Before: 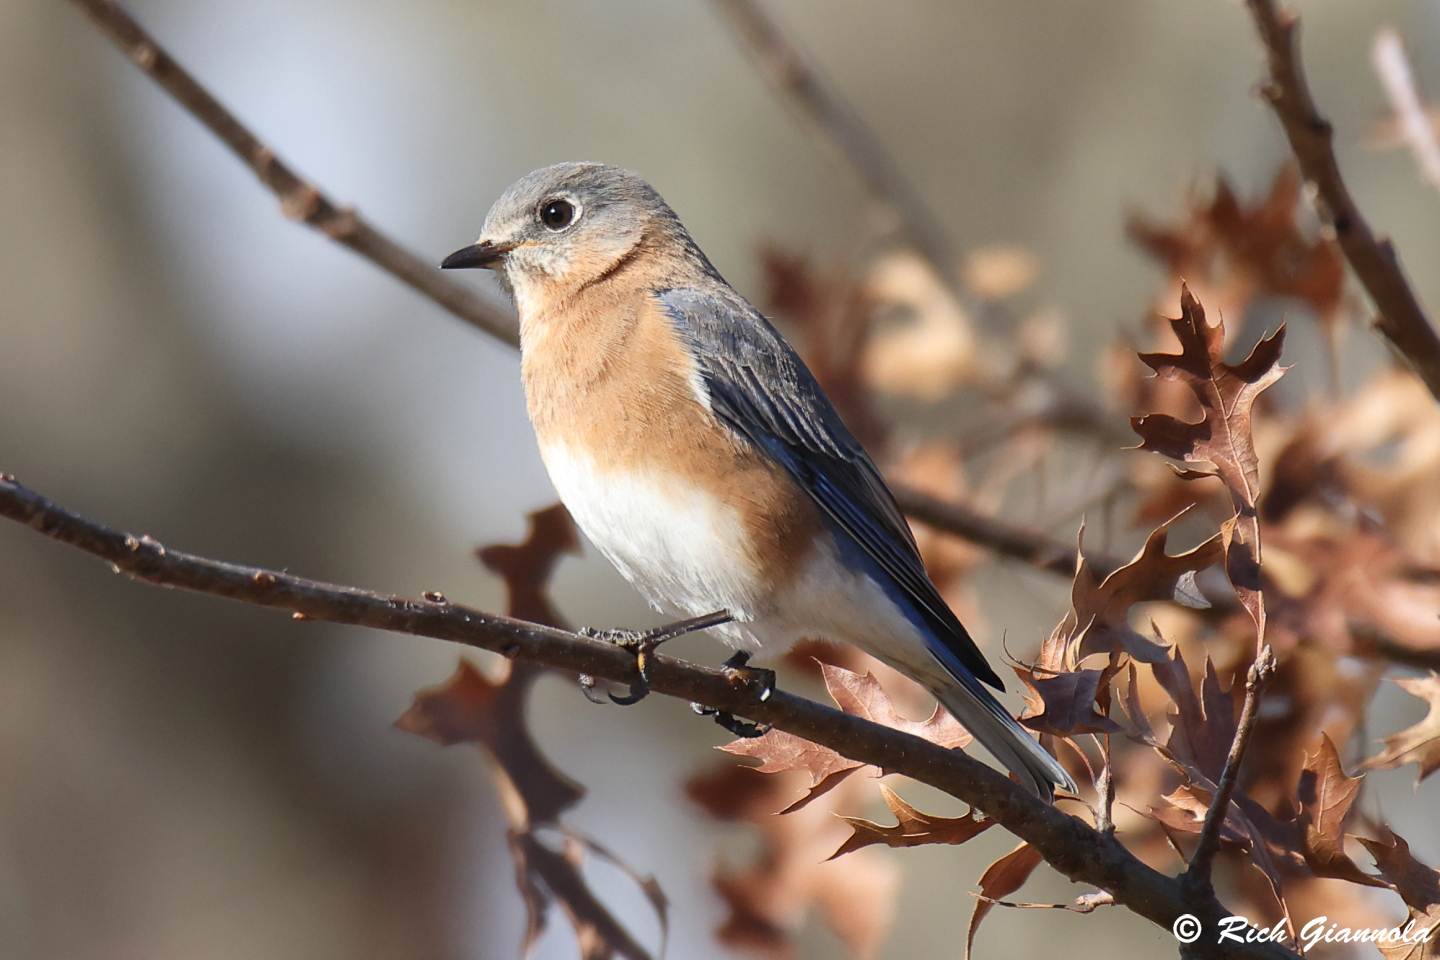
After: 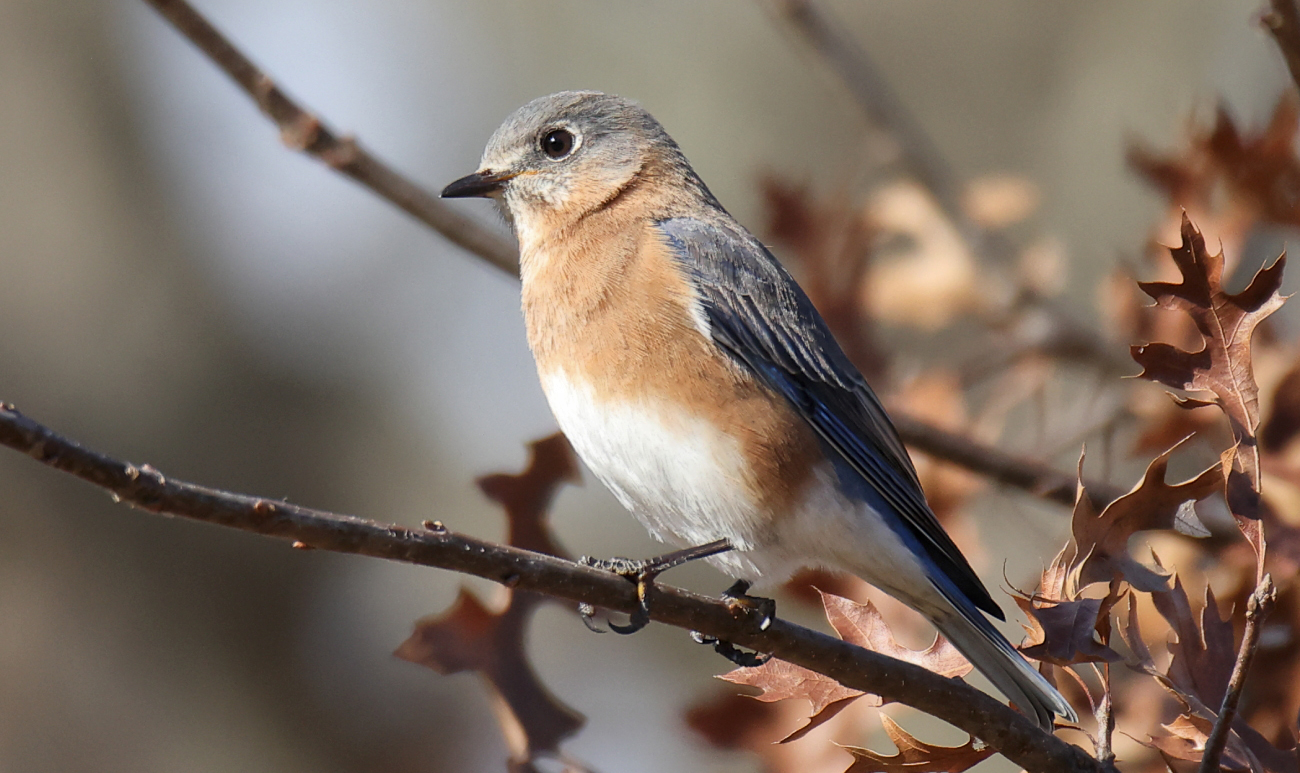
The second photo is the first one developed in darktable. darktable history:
shadows and highlights: shadows -20, white point adjustment -2, highlights -35
local contrast: highlights 100%, shadows 100%, detail 120%, midtone range 0.2
crop: top 7.49%, right 9.717%, bottom 11.943%
